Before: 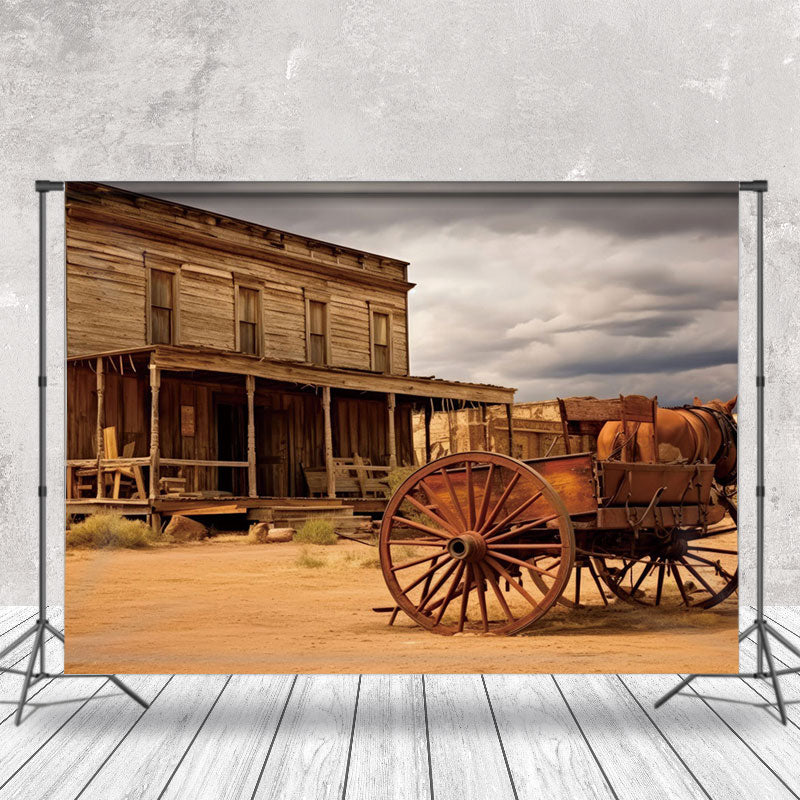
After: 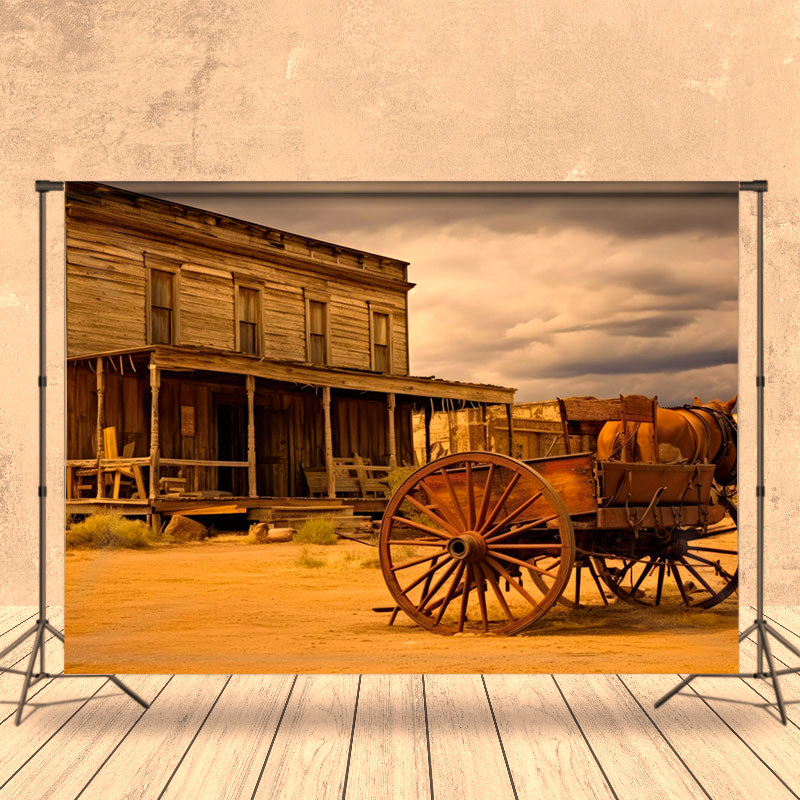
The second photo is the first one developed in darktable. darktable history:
haze removal: strength 0.12, distance 0.25, compatibility mode true, adaptive false
color correction: highlights a* 15, highlights b* 31.55
